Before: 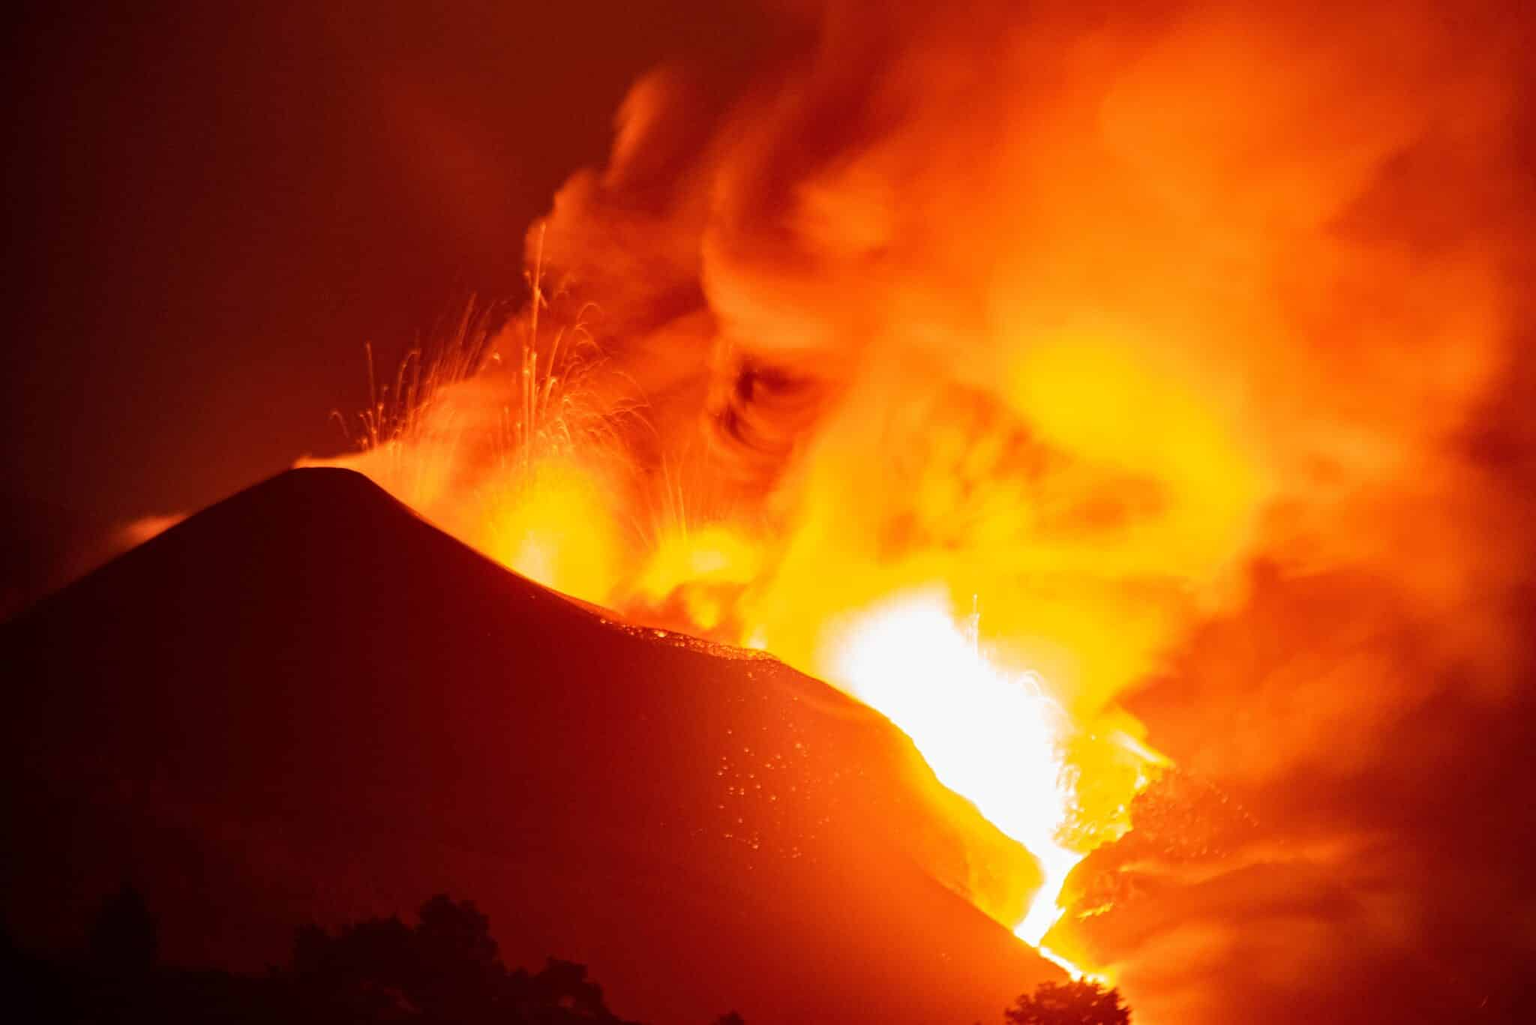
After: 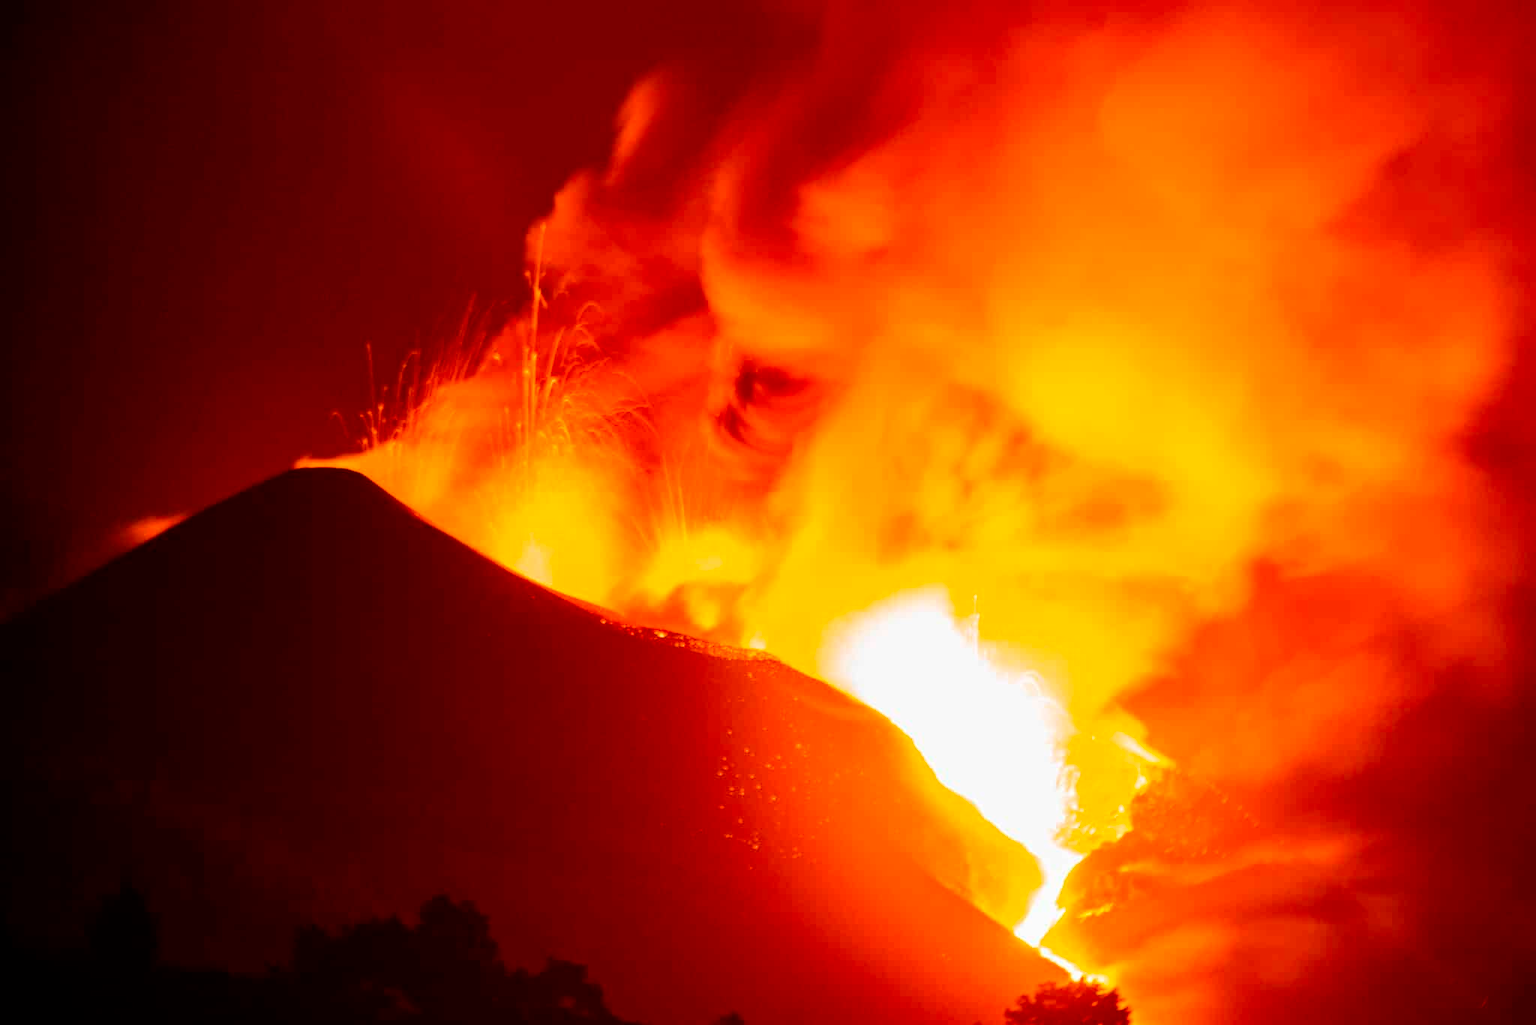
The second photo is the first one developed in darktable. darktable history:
color balance rgb: perceptual saturation grading › global saturation 27.959%, perceptual saturation grading › highlights -25.343%, perceptual saturation grading › mid-tones 25.115%, perceptual saturation grading › shadows 49.432%
